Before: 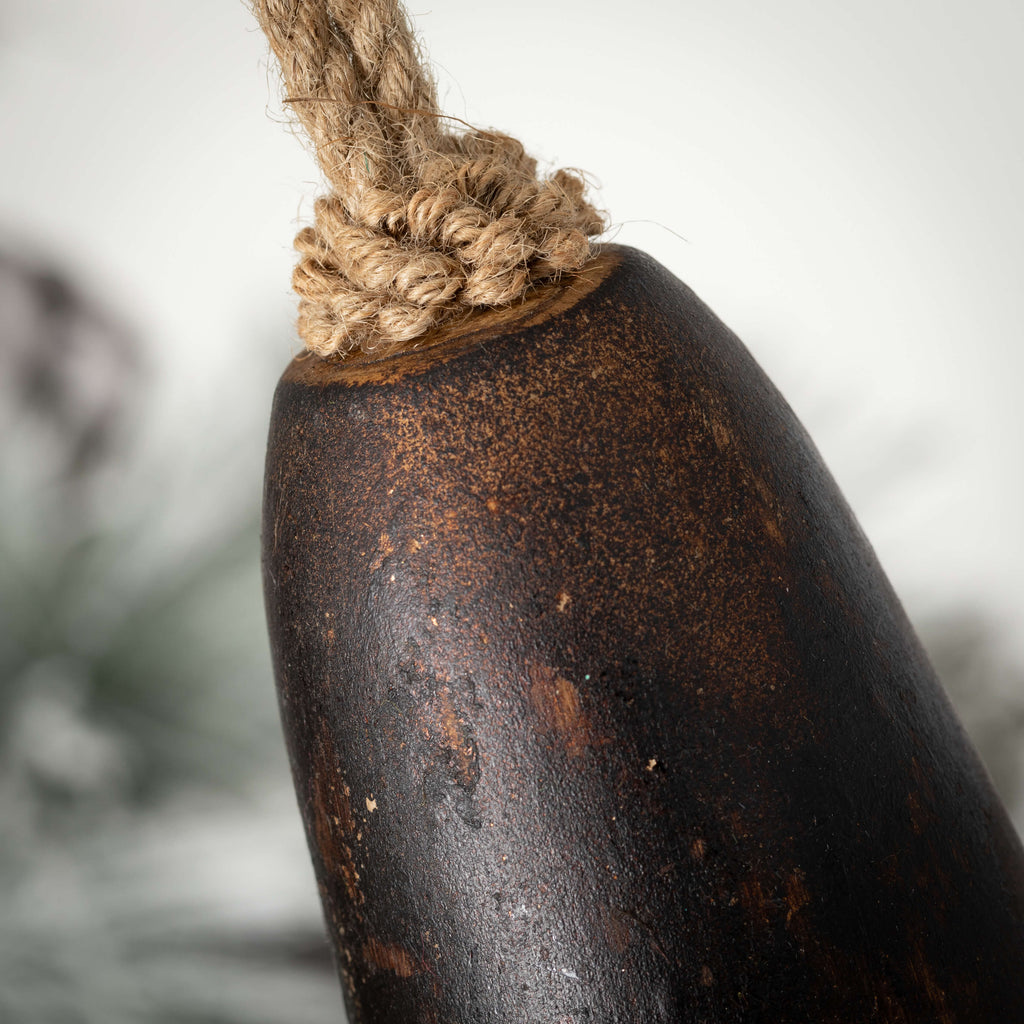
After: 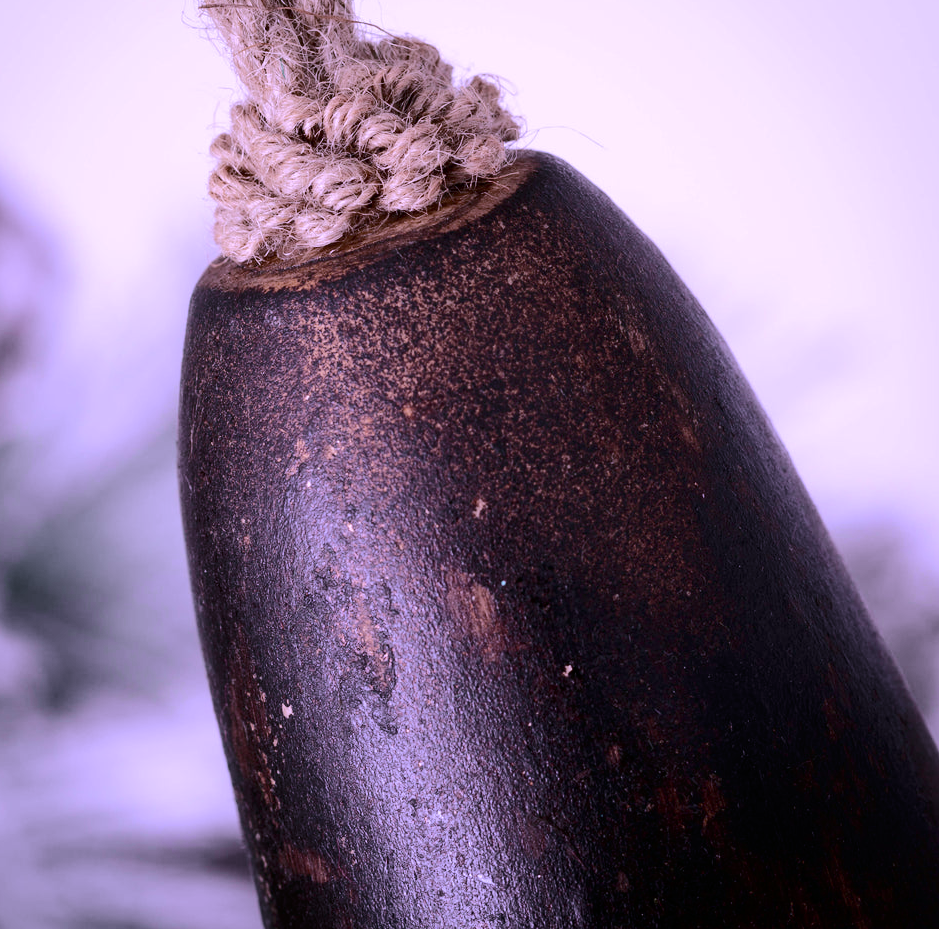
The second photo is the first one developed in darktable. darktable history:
crop and rotate: left 8.262%, top 9.226%
tone curve: curves: ch0 [(0, 0) (0.058, 0.022) (0.265, 0.208) (0.41, 0.417) (0.485, 0.524) (0.638, 0.673) (0.845, 0.828) (0.994, 0.964)]; ch1 [(0, 0) (0.136, 0.146) (0.317, 0.34) (0.382, 0.408) (0.469, 0.482) (0.498, 0.497) (0.557, 0.573) (0.644, 0.643) (0.725, 0.765) (1, 1)]; ch2 [(0, 0) (0.352, 0.403) (0.45, 0.469) (0.502, 0.504) (0.54, 0.524) (0.592, 0.566) (0.638, 0.599) (1, 1)], color space Lab, independent channels, preserve colors none
white balance: red 0.98, blue 1.61
